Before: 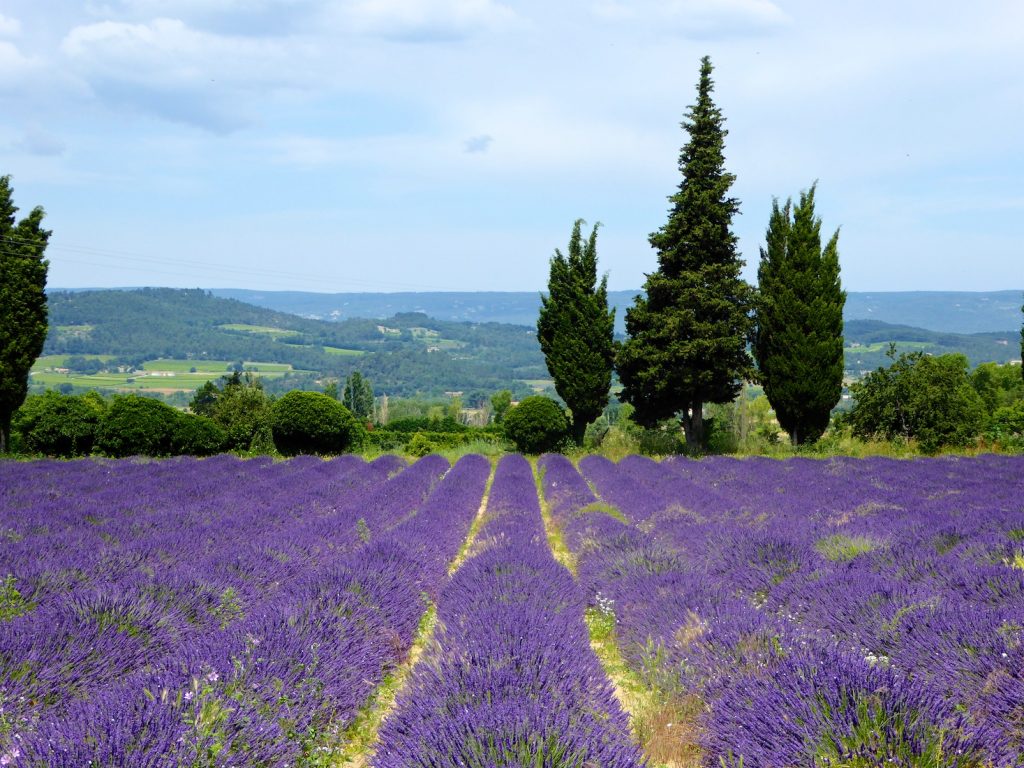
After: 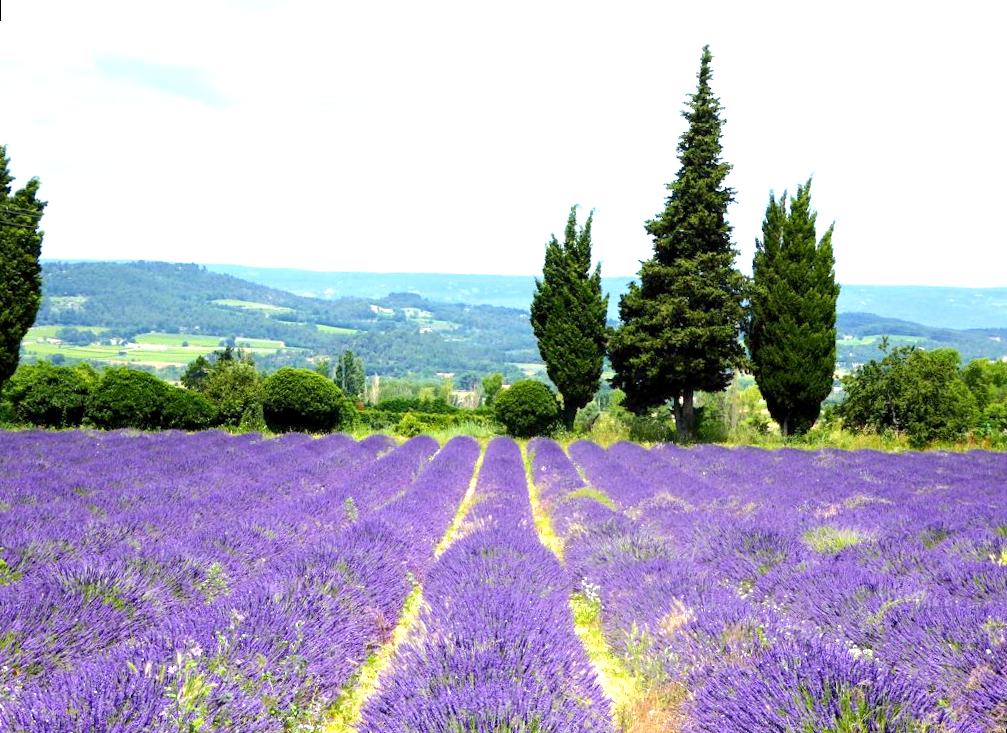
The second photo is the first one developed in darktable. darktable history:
exposure: black level correction 0.001, exposure 1.116 EV, compensate highlight preservation false
rotate and perspective: rotation 1.57°, crop left 0.018, crop right 0.982, crop top 0.039, crop bottom 0.961
